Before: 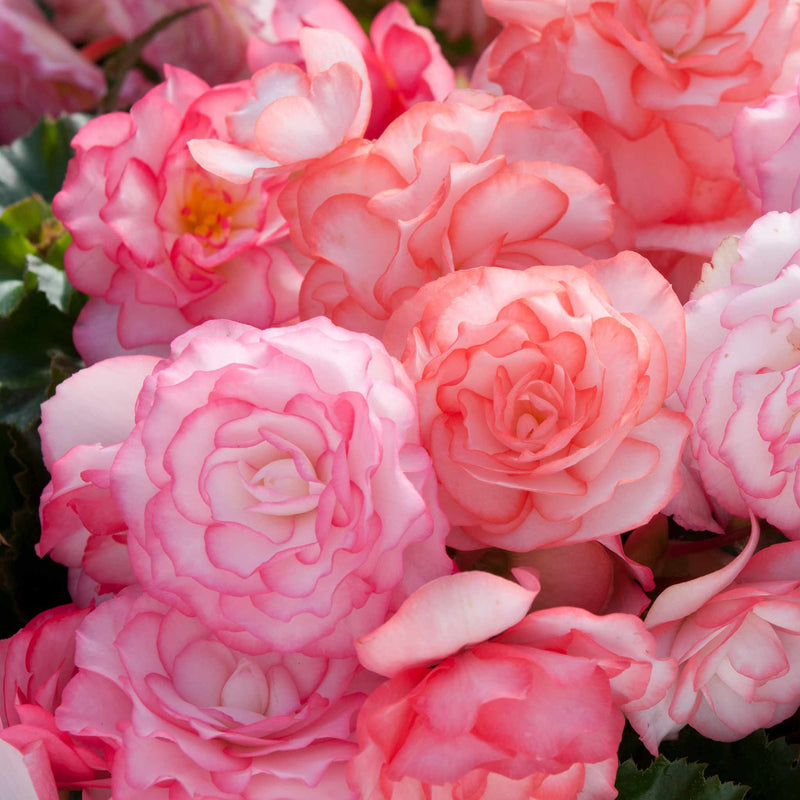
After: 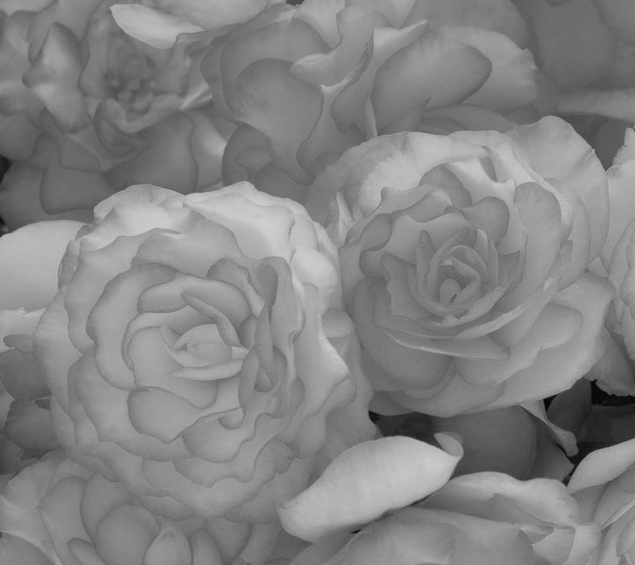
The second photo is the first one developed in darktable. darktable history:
monochrome: a 1.94, b -0.638
crop: left 9.712%, top 16.928%, right 10.845%, bottom 12.332%
graduated density: on, module defaults
shadows and highlights: on, module defaults
velvia: on, module defaults
